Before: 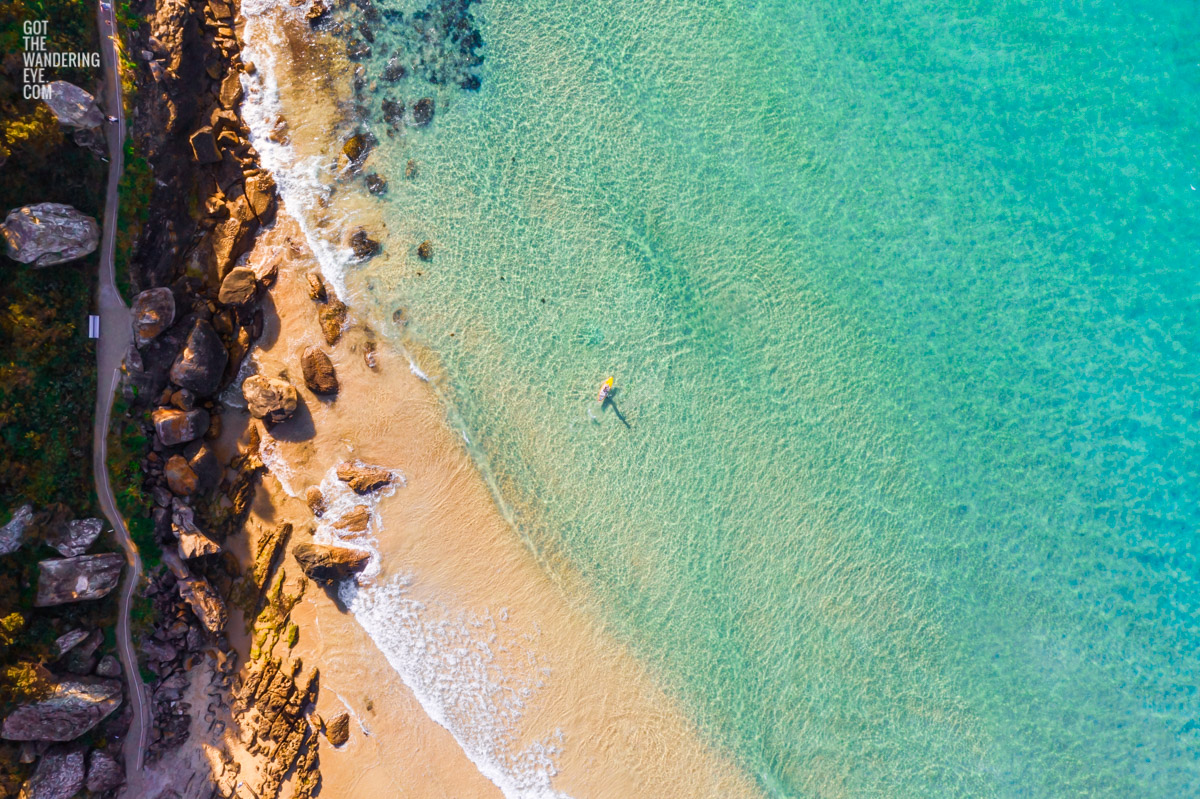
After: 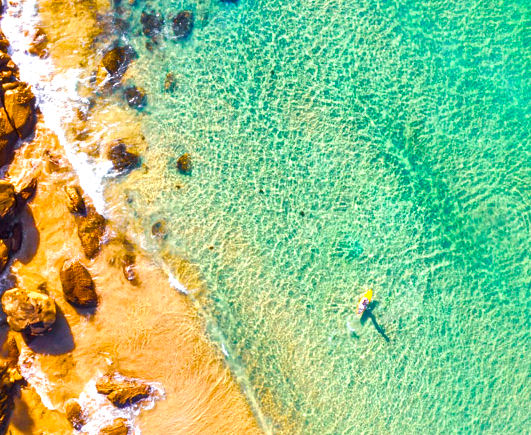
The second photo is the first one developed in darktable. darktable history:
crop: left 20.13%, top 10.91%, right 35.618%, bottom 34.644%
local contrast: mode bilateral grid, contrast 20, coarseness 51, detail 162%, midtone range 0.2
color balance rgb: linear chroma grading › shadows 18.876%, linear chroma grading › highlights 3.857%, linear chroma grading › mid-tones 10.266%, perceptual saturation grading › global saturation 25.792%, perceptual brilliance grading › global brilliance 10.182%, global vibrance 32.991%
